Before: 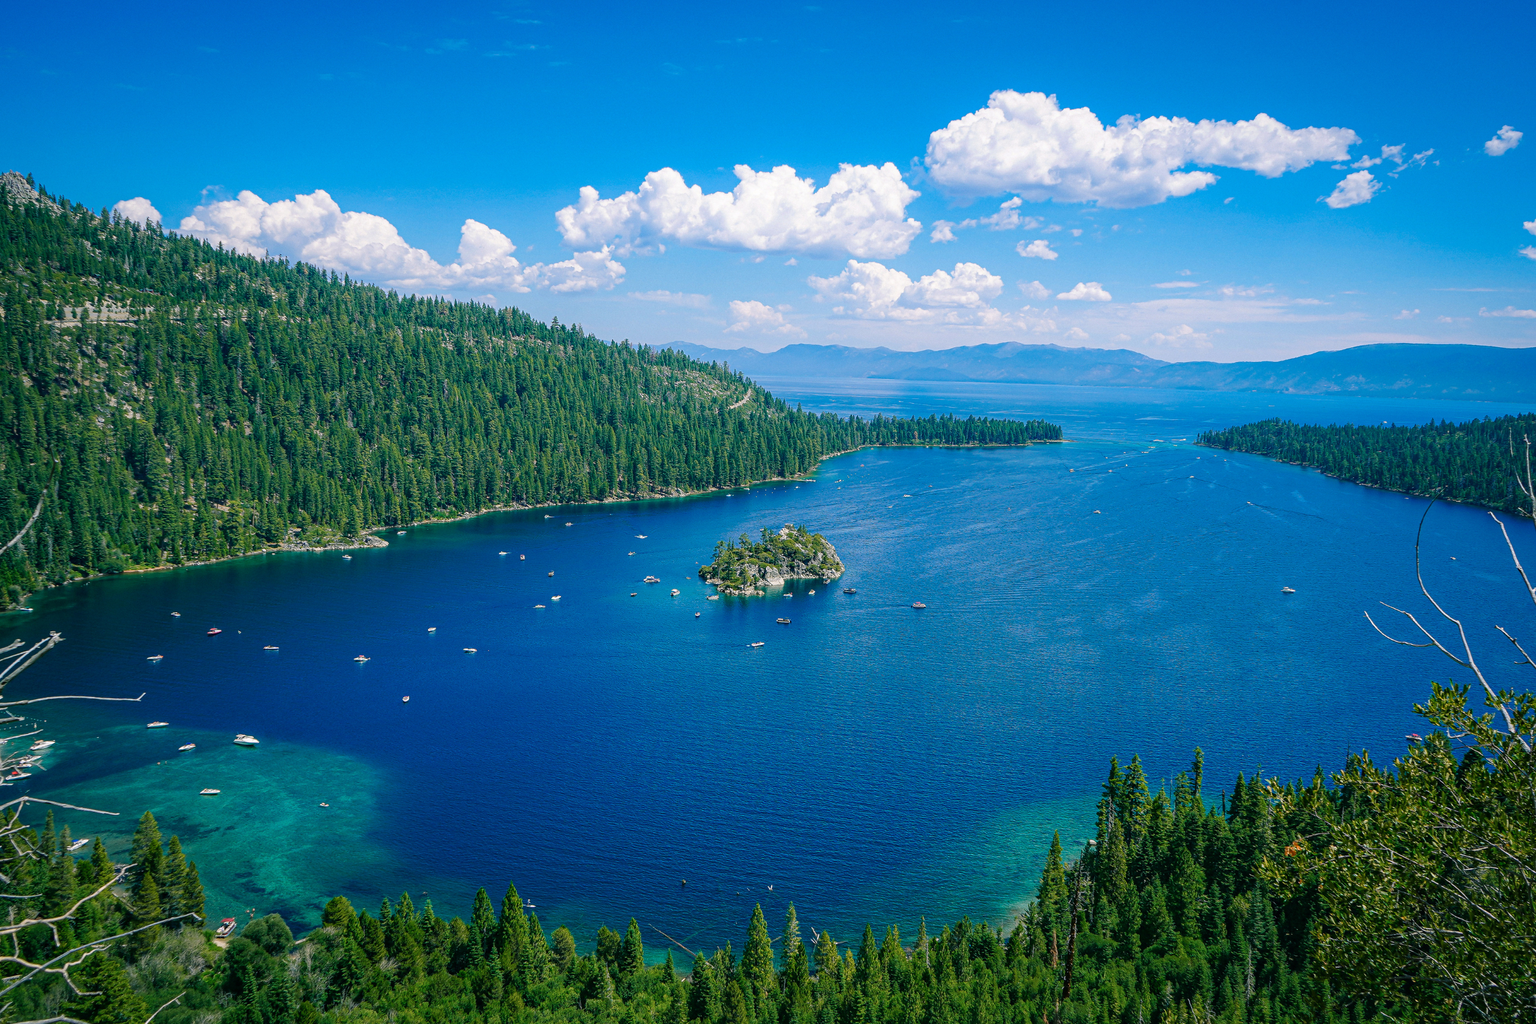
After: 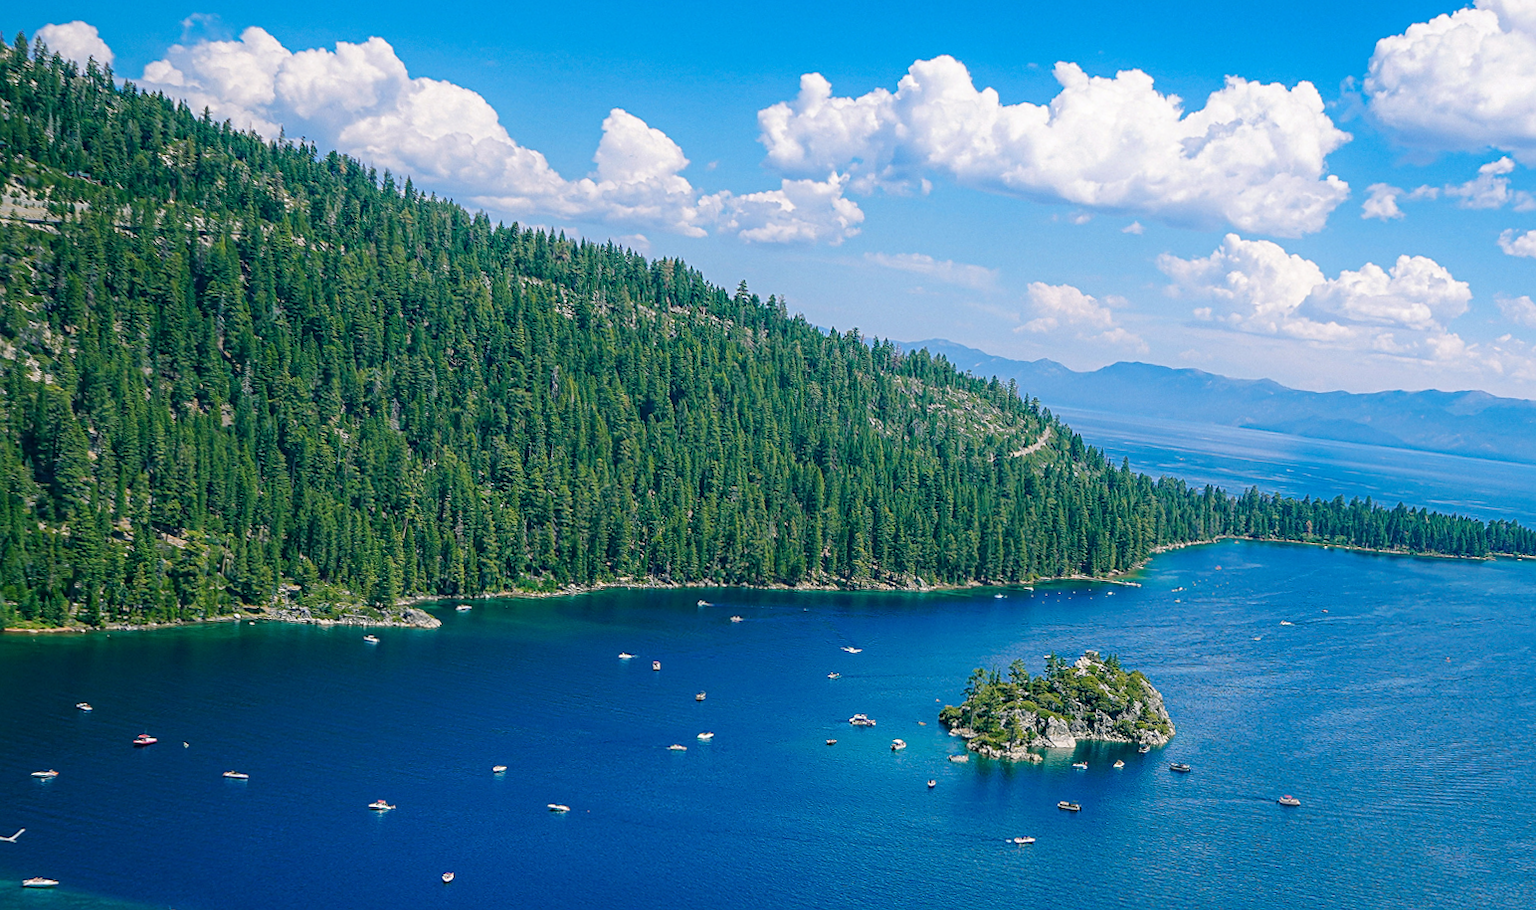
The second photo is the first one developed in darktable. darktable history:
rotate and perspective: rotation 0.174°, lens shift (vertical) 0.013, lens shift (horizontal) 0.019, shear 0.001, automatic cropping original format, crop left 0.007, crop right 0.991, crop top 0.016, crop bottom 0.997
sharpen: amount 0.2
crop and rotate: angle -4.99°, left 2.122%, top 6.945%, right 27.566%, bottom 30.519%
